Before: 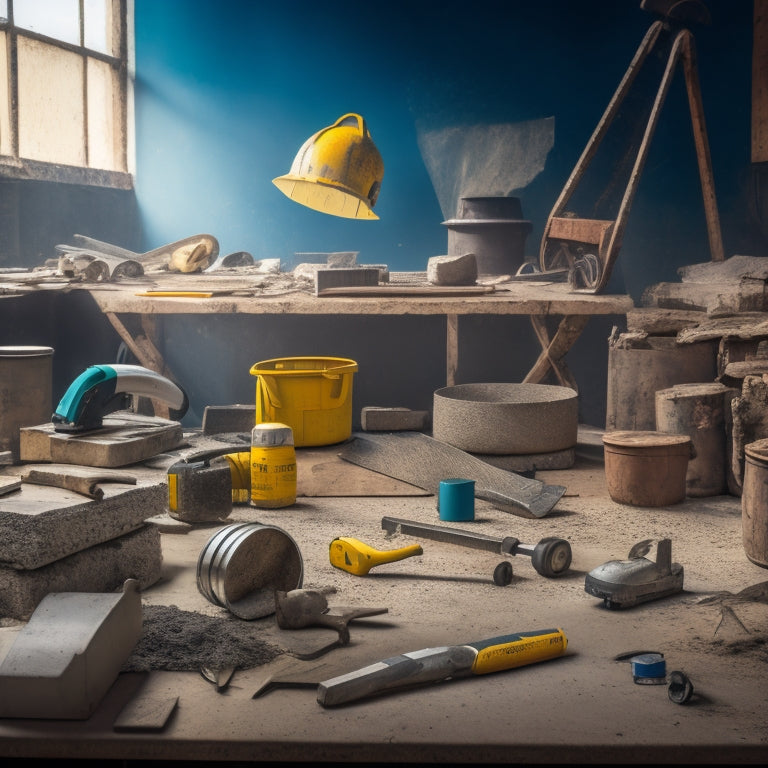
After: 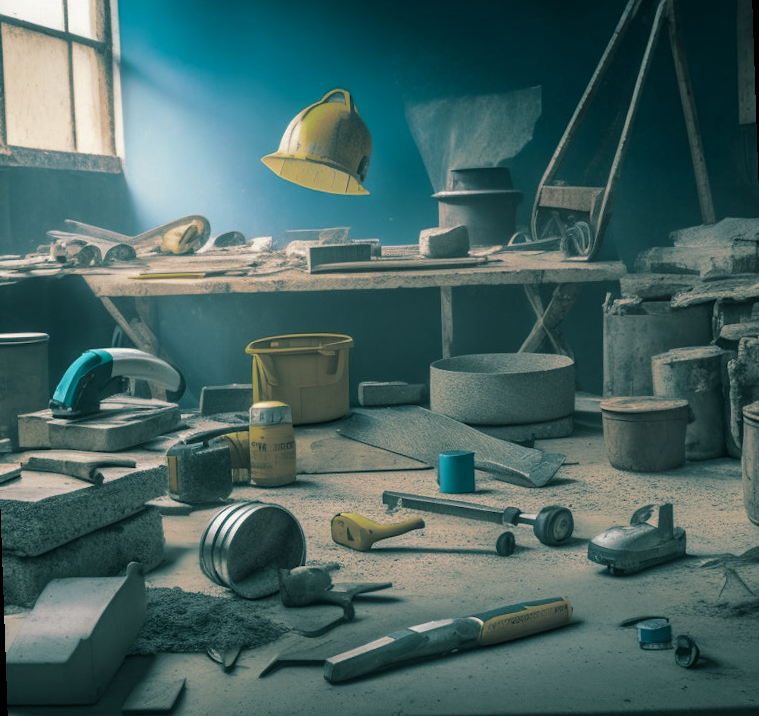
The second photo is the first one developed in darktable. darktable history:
split-toning: shadows › hue 186.43°, highlights › hue 49.29°, compress 30.29%
color zones: curves: ch0 [(0.27, 0.396) (0.563, 0.504) (0.75, 0.5) (0.787, 0.307)]
rotate and perspective: rotation -2°, crop left 0.022, crop right 0.978, crop top 0.049, crop bottom 0.951
rgb levels: preserve colors max RGB
